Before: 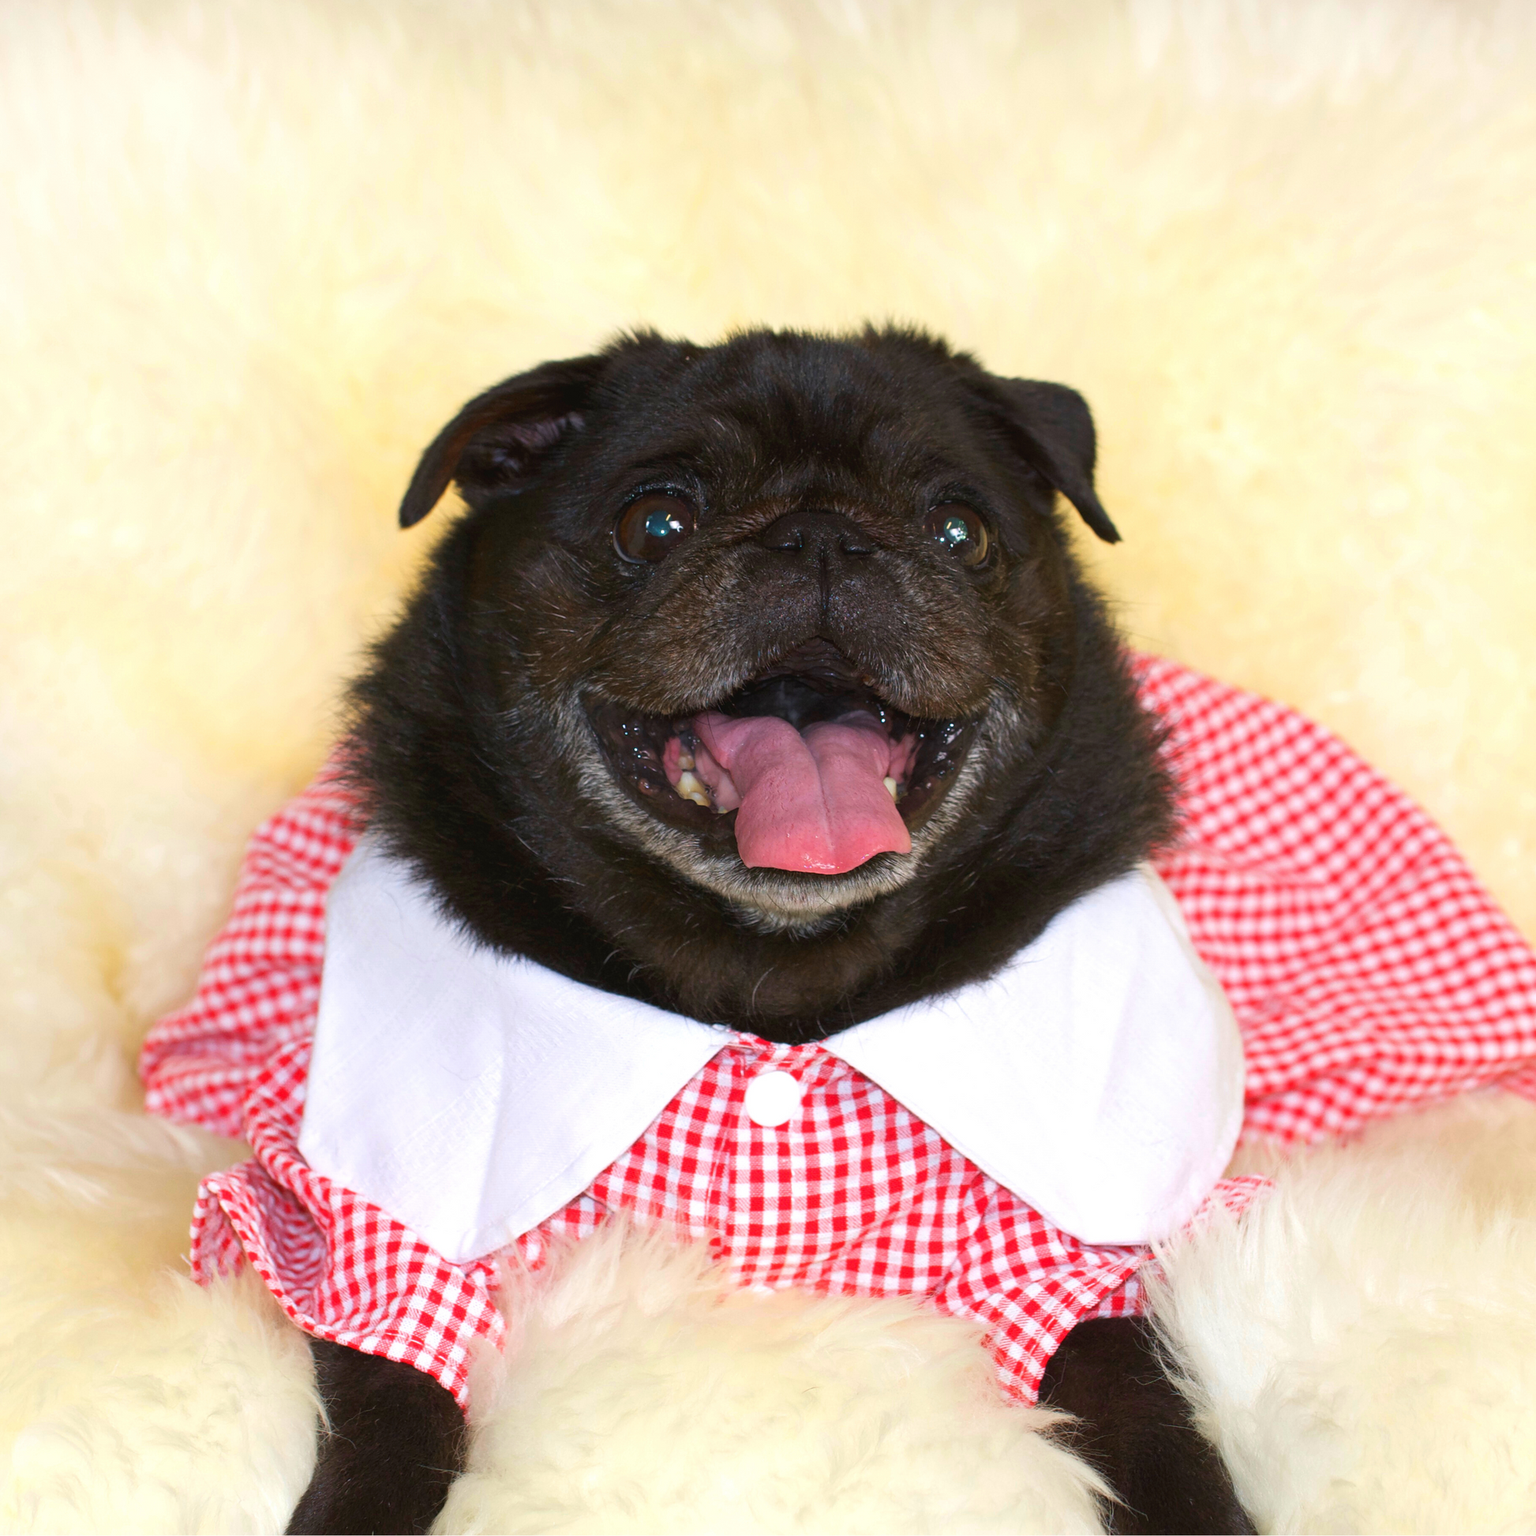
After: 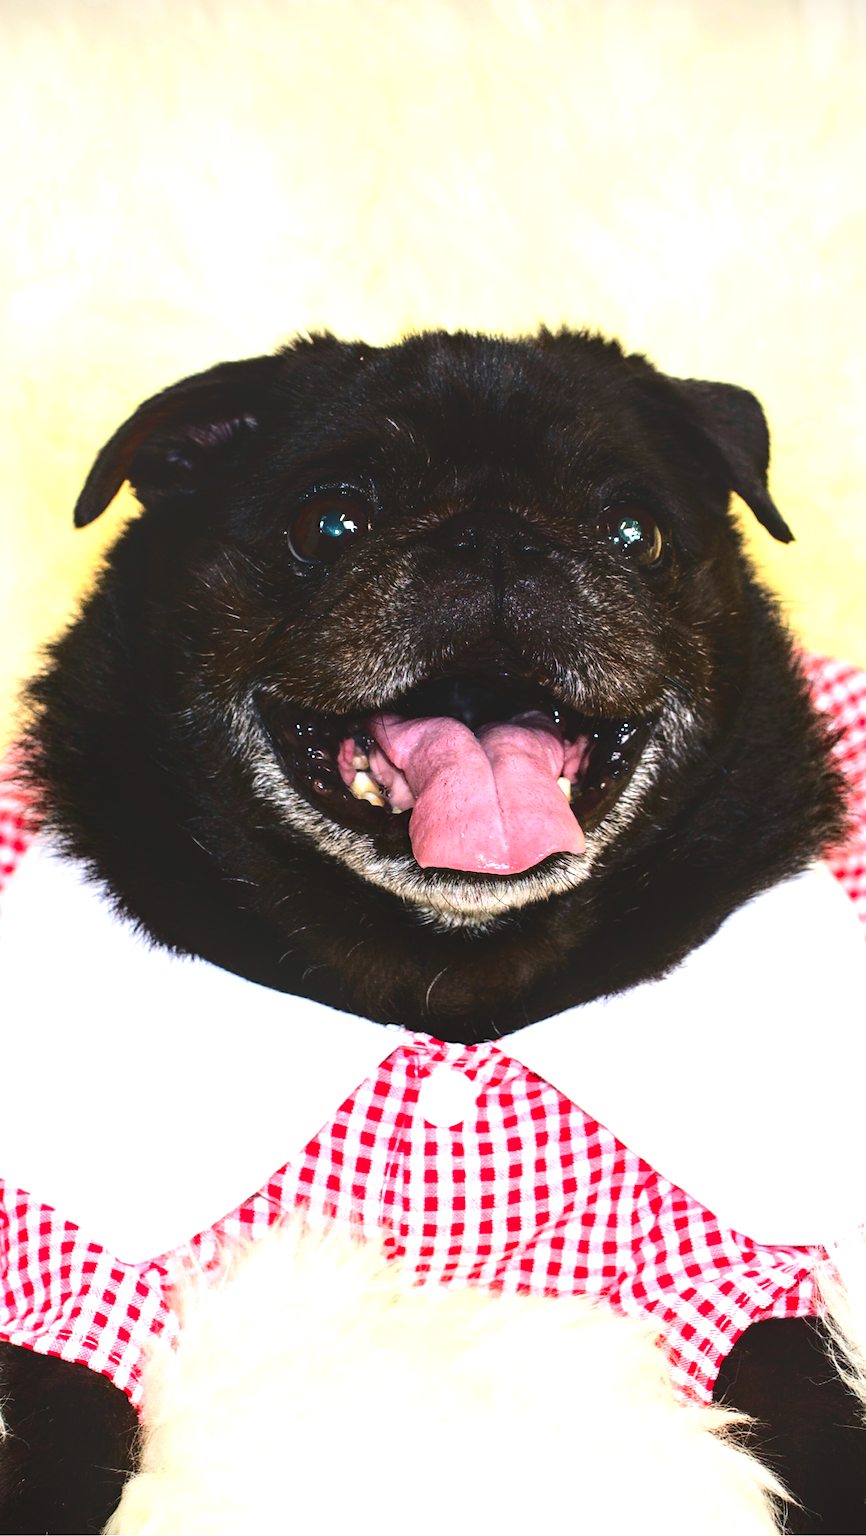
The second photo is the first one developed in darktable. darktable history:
crop: left 21.271%, right 22.293%
local contrast: on, module defaults
base curve: curves: ch0 [(0, 0) (0.073, 0.04) (0.157, 0.139) (0.492, 0.492) (0.758, 0.758) (1, 1)]
contrast brightness saturation: contrast 0.198, brightness -0.104, saturation 0.102
vignetting: brightness -0.456, saturation -0.291, center (-0.037, 0.149)
tone equalizer: -8 EV -1.06 EV, -7 EV -0.972 EV, -6 EV -0.827 EV, -5 EV -0.603 EV, -3 EV 0.544 EV, -2 EV 0.851 EV, -1 EV 1 EV, +0 EV 1.06 EV
